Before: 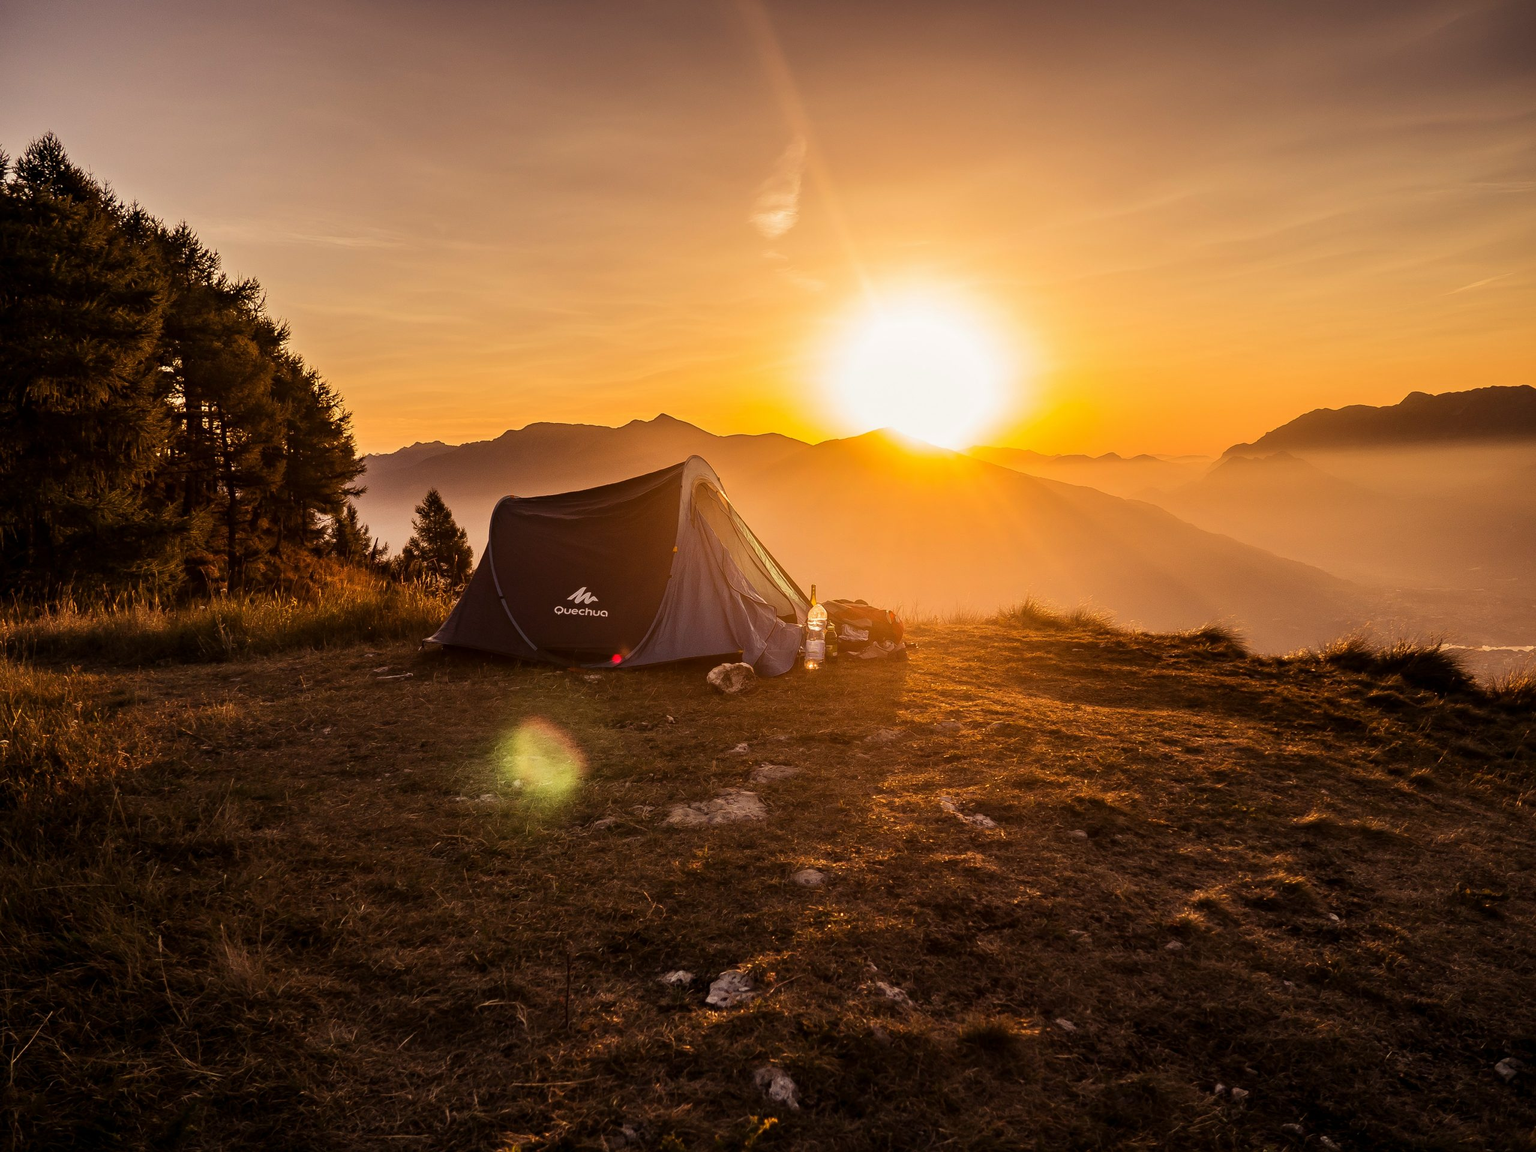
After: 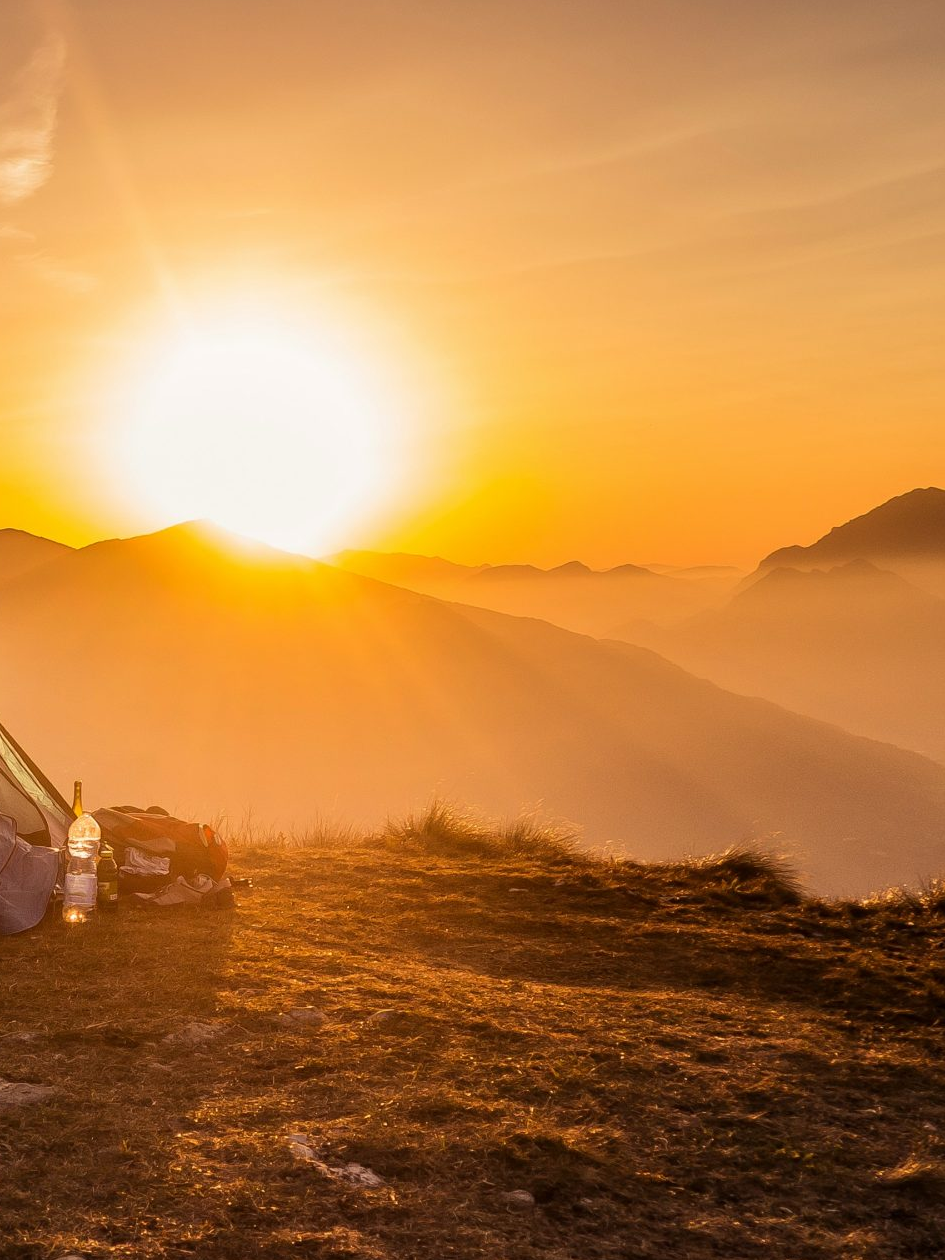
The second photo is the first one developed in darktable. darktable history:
crop and rotate: left 49.936%, top 10.094%, right 13.136%, bottom 24.256%
